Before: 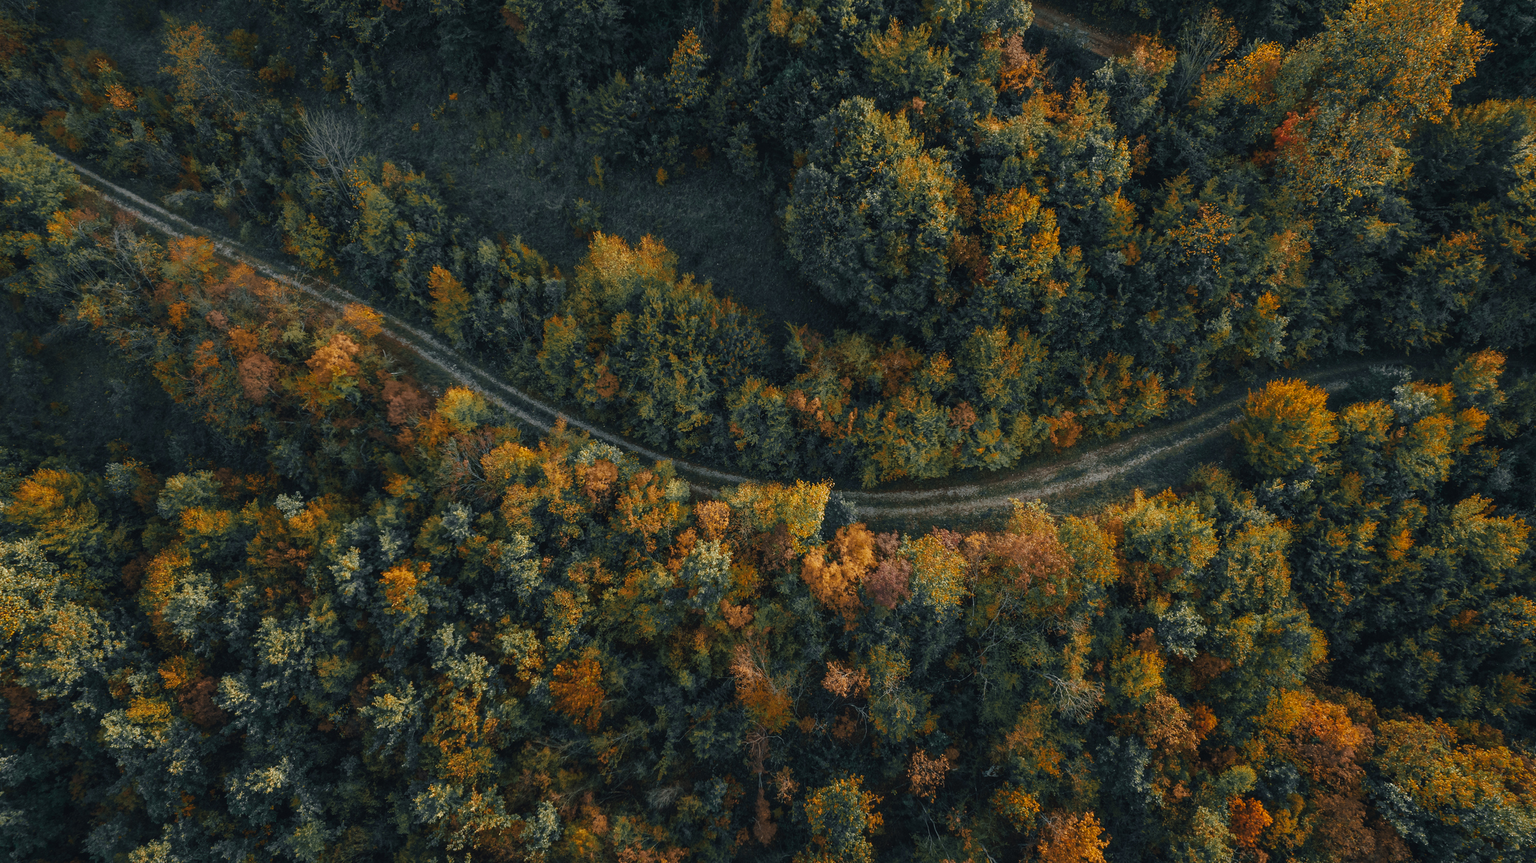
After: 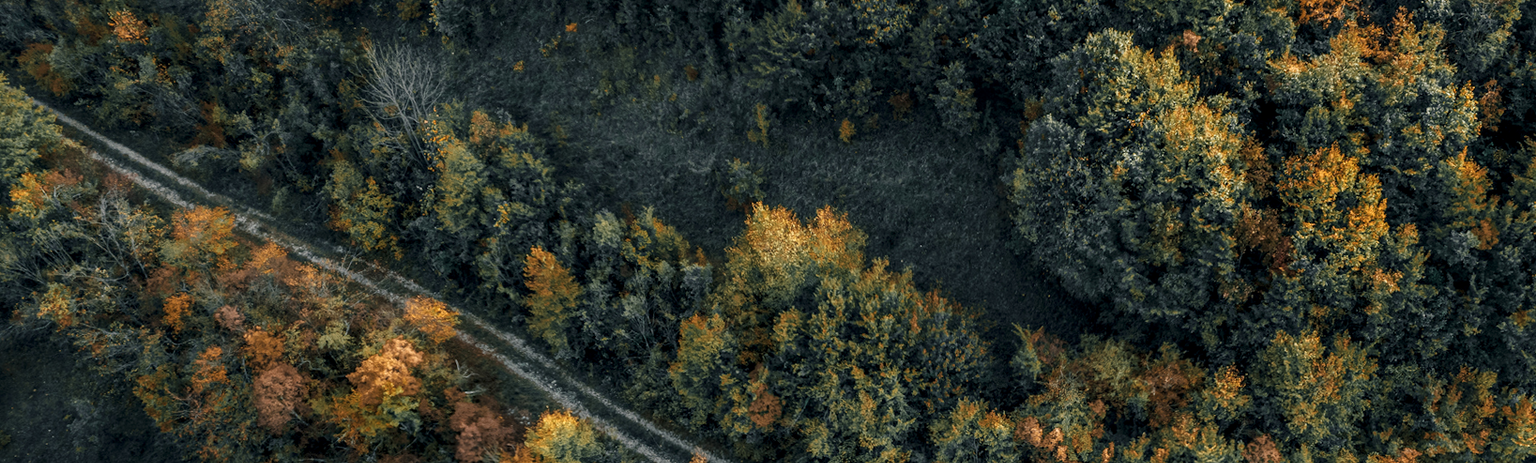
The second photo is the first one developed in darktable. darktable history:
rotate and perspective: rotation 0.215°, lens shift (vertical) -0.139, crop left 0.069, crop right 0.939, crop top 0.002, crop bottom 0.996
crop: left 0.579%, top 7.627%, right 23.167%, bottom 54.275%
local contrast: detail 154%
